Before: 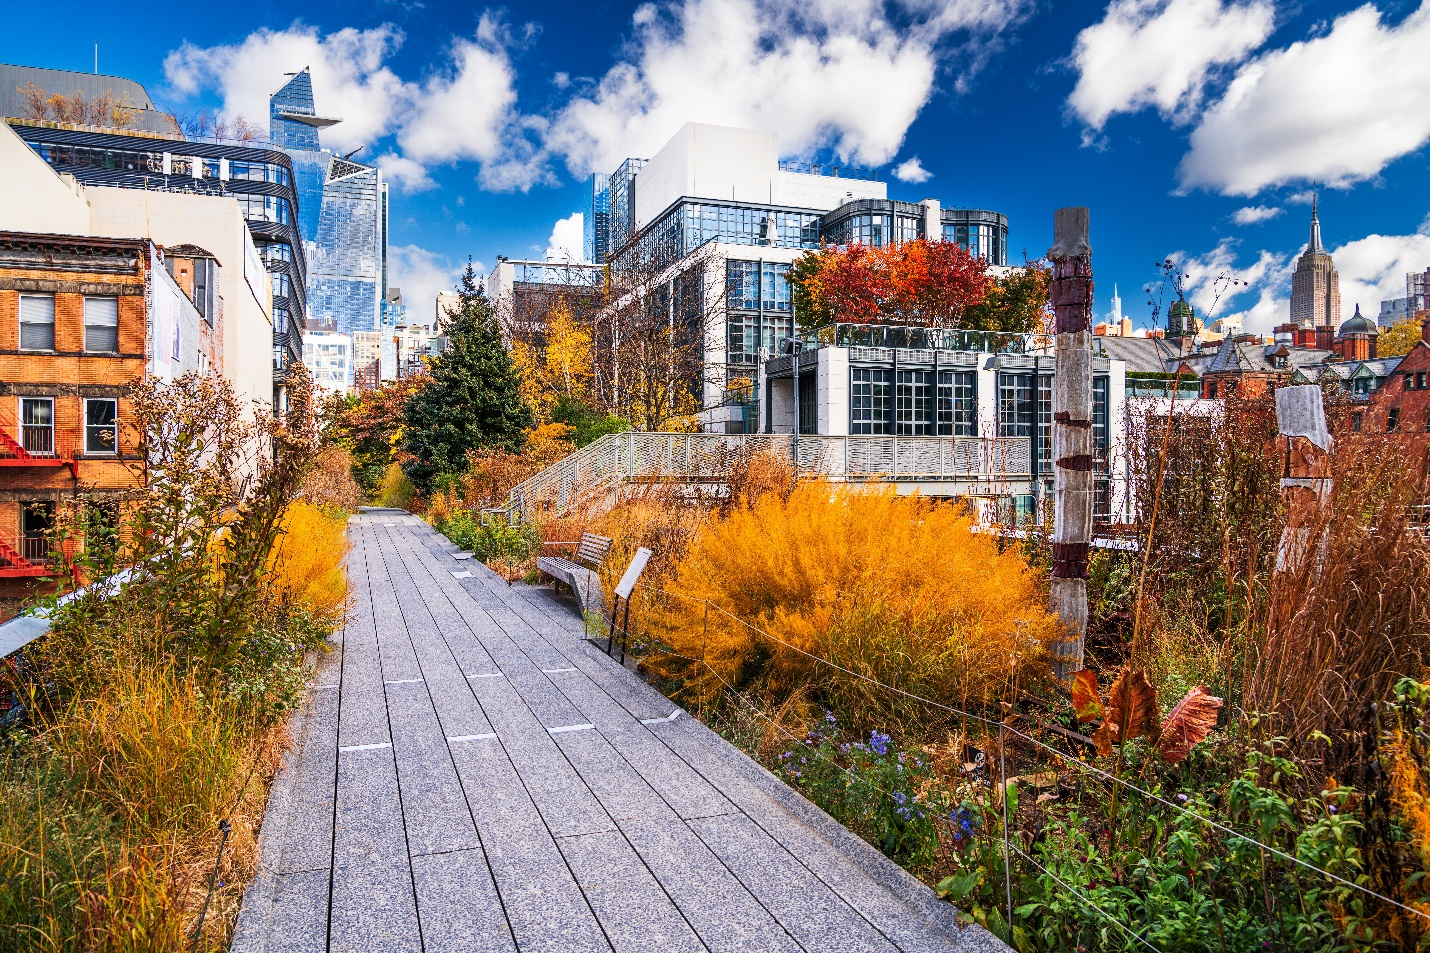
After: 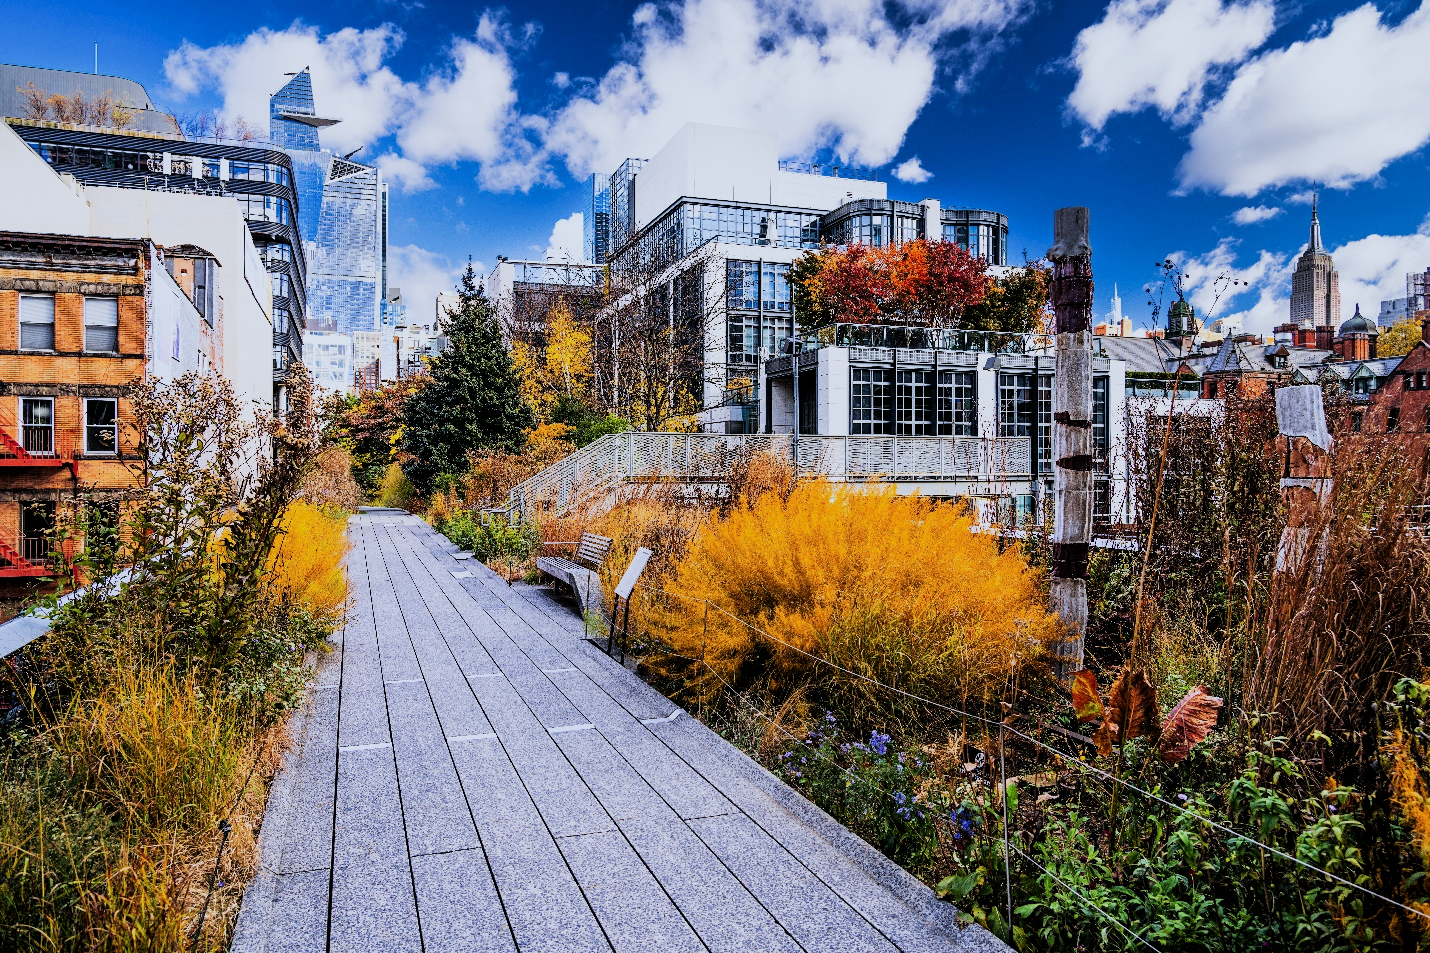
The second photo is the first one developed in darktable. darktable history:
filmic rgb: black relative exposure -5 EV, hardness 2.88, contrast 1.3, highlights saturation mix -30%
white balance: red 0.931, blue 1.11
